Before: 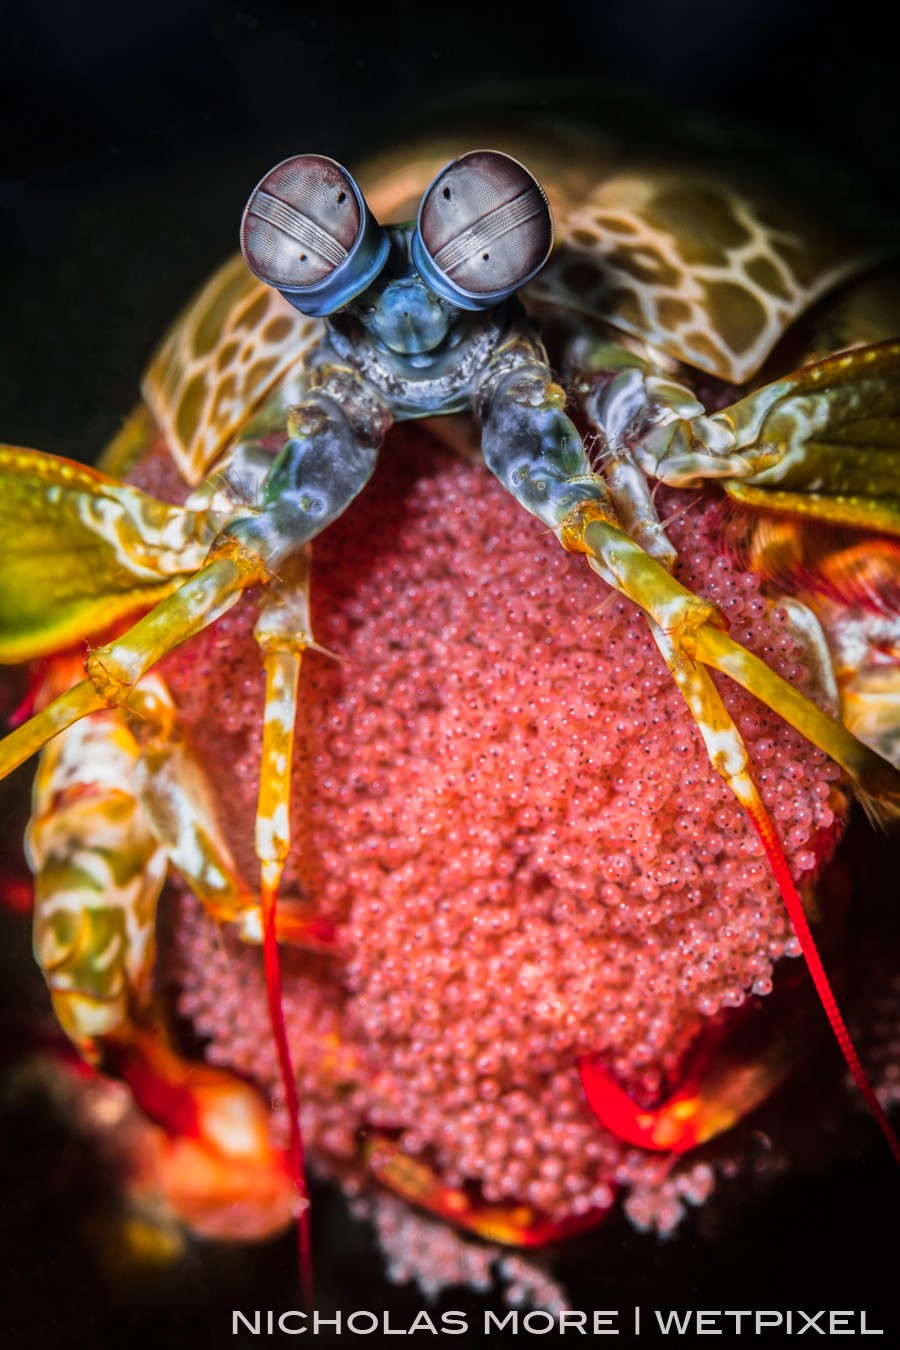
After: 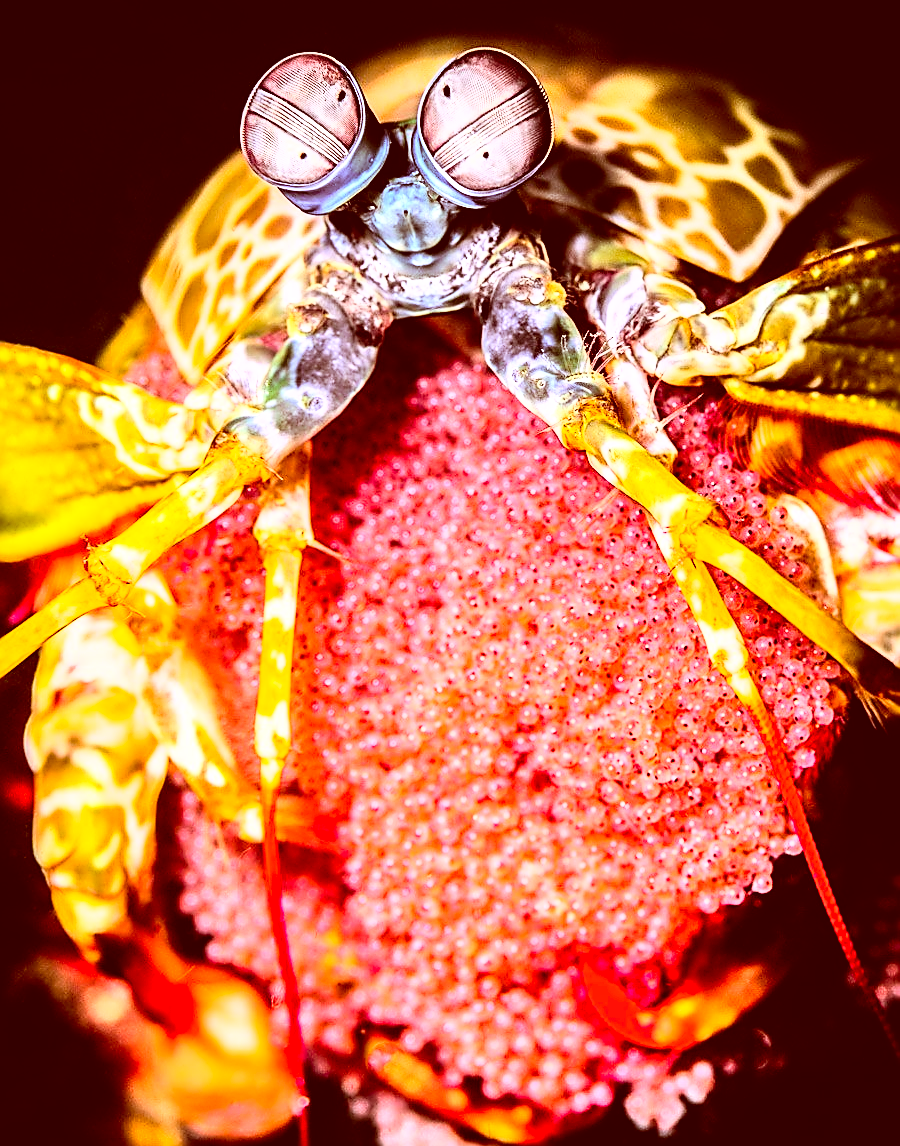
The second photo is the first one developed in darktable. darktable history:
tone equalizer: on, module defaults
color correction: highlights a* 9.39, highlights b* 8.74, shadows a* 39.75, shadows b* 39.55, saturation 0.803
crop: top 7.568%, bottom 7.505%
color balance rgb: highlights gain › chroma 1.036%, highlights gain › hue 53.91°, perceptual saturation grading › global saturation 25.509%, perceptual brilliance grading › global brilliance 17.872%, global vibrance 9.634%
local contrast: mode bilateral grid, contrast 20, coarseness 49, detail 119%, midtone range 0.2
sharpen: radius 1.683, amount 1.297
contrast brightness saturation: contrast 0.081, saturation 0.016
base curve: curves: ch0 [(0, 0) (0.007, 0.004) (0.027, 0.03) (0.046, 0.07) (0.207, 0.54) (0.442, 0.872) (0.673, 0.972) (1, 1)]
